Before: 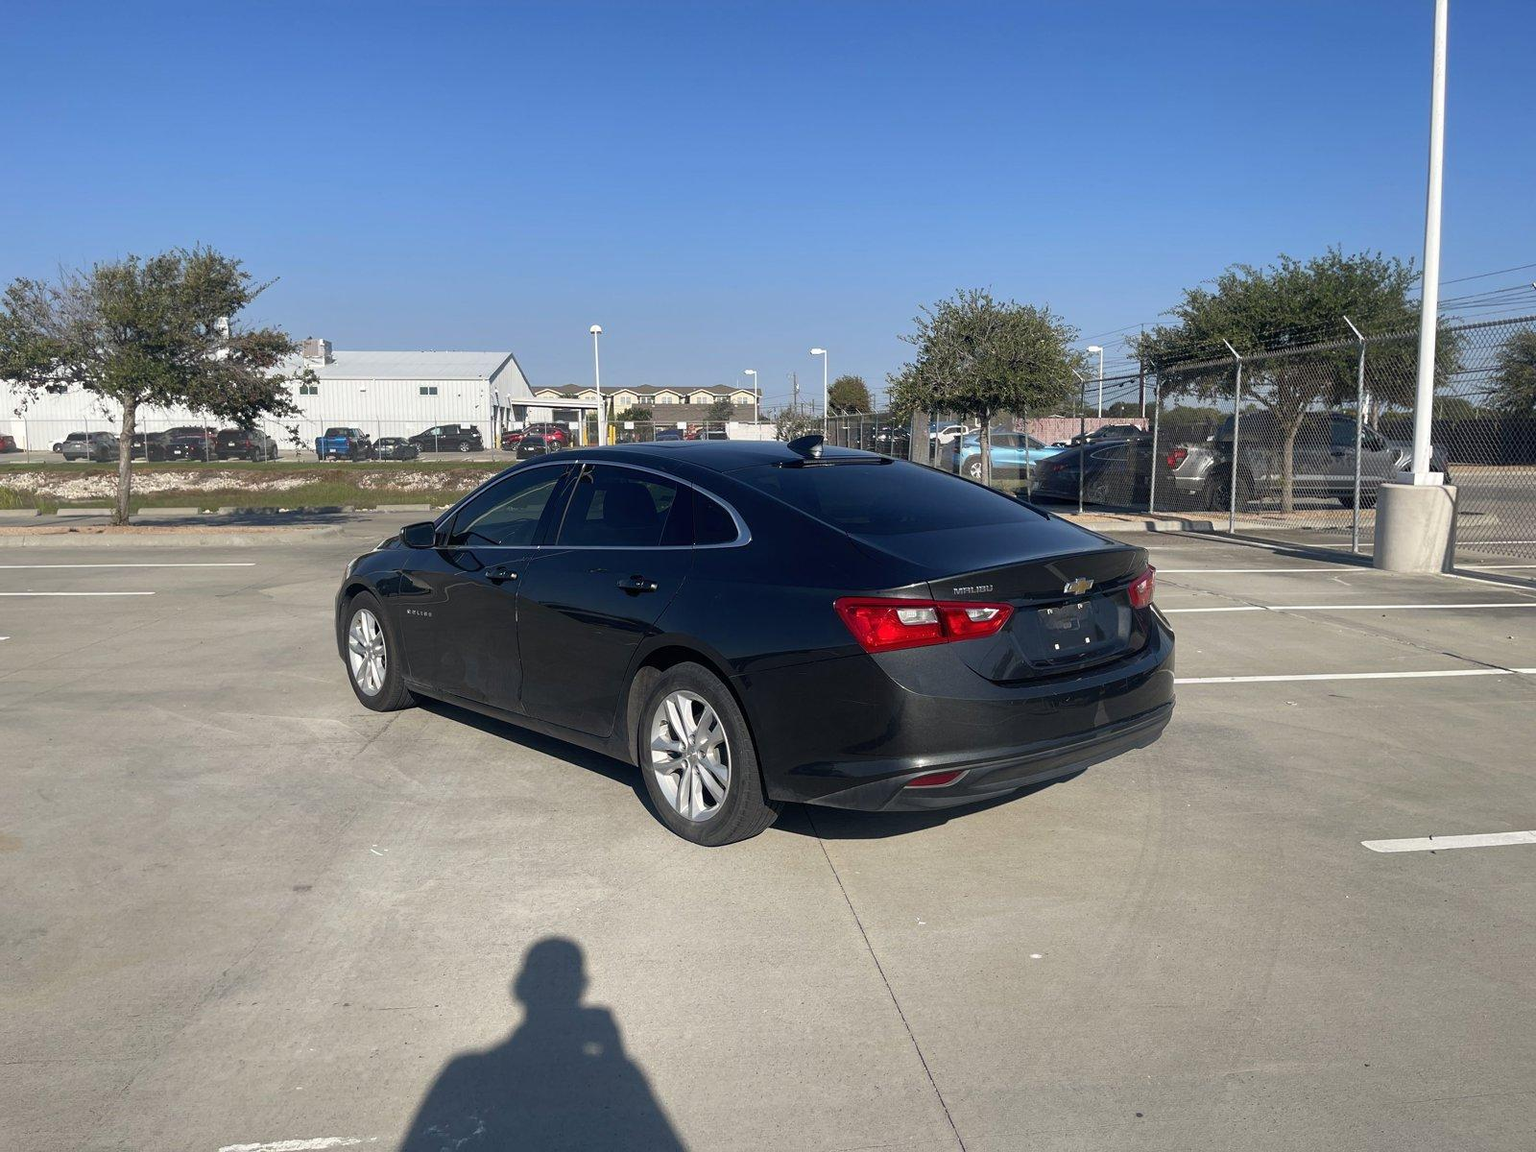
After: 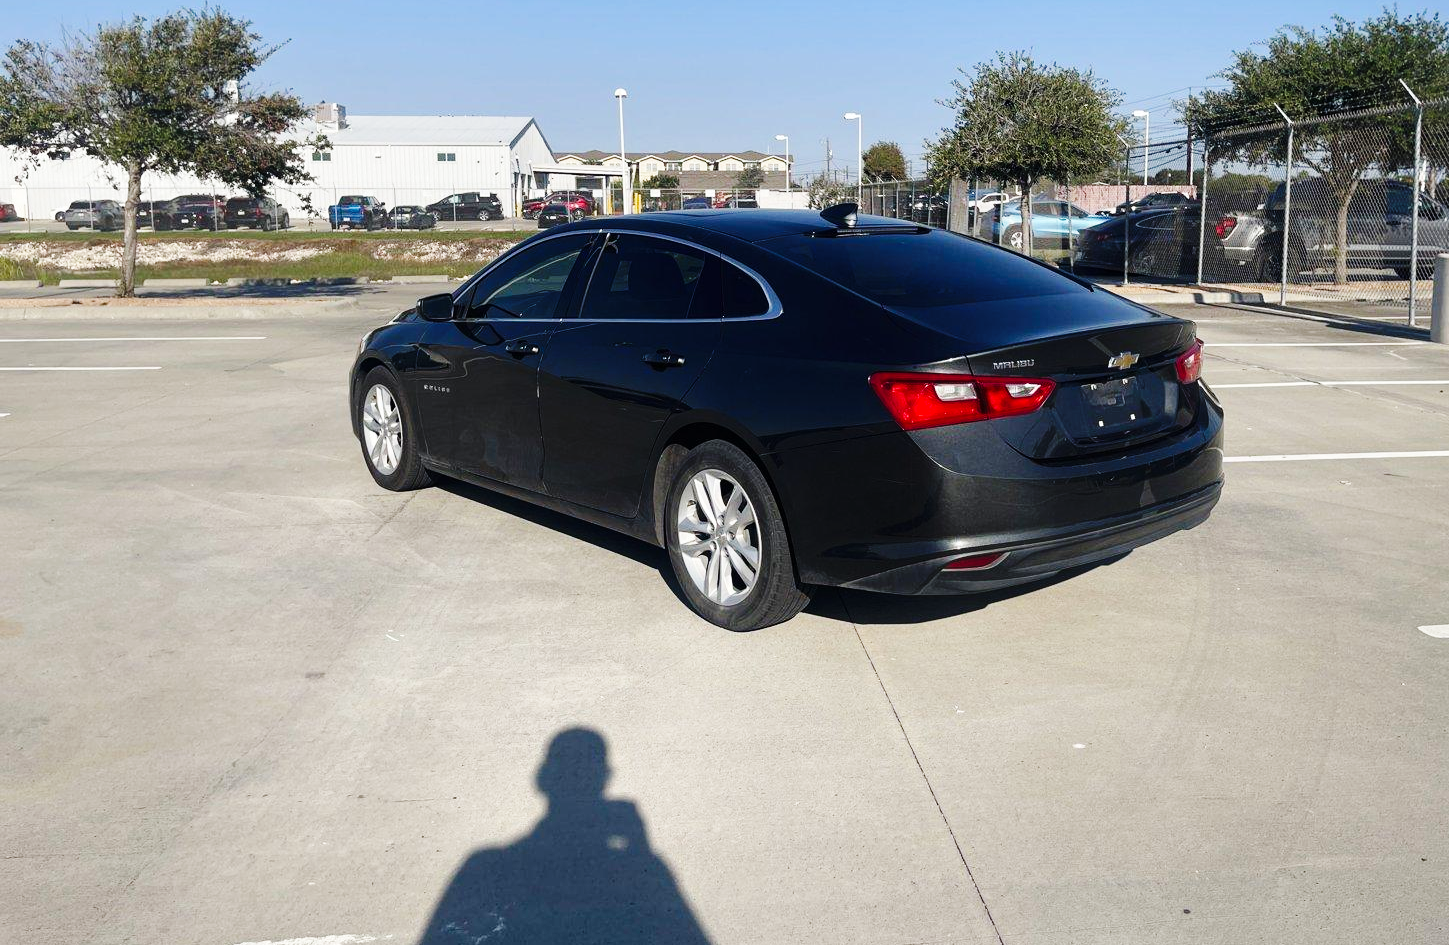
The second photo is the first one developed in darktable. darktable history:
crop: top 20.916%, right 9.437%, bottom 0.316%
base curve: curves: ch0 [(0, 0) (0.036, 0.025) (0.121, 0.166) (0.206, 0.329) (0.605, 0.79) (1, 1)], preserve colors none
